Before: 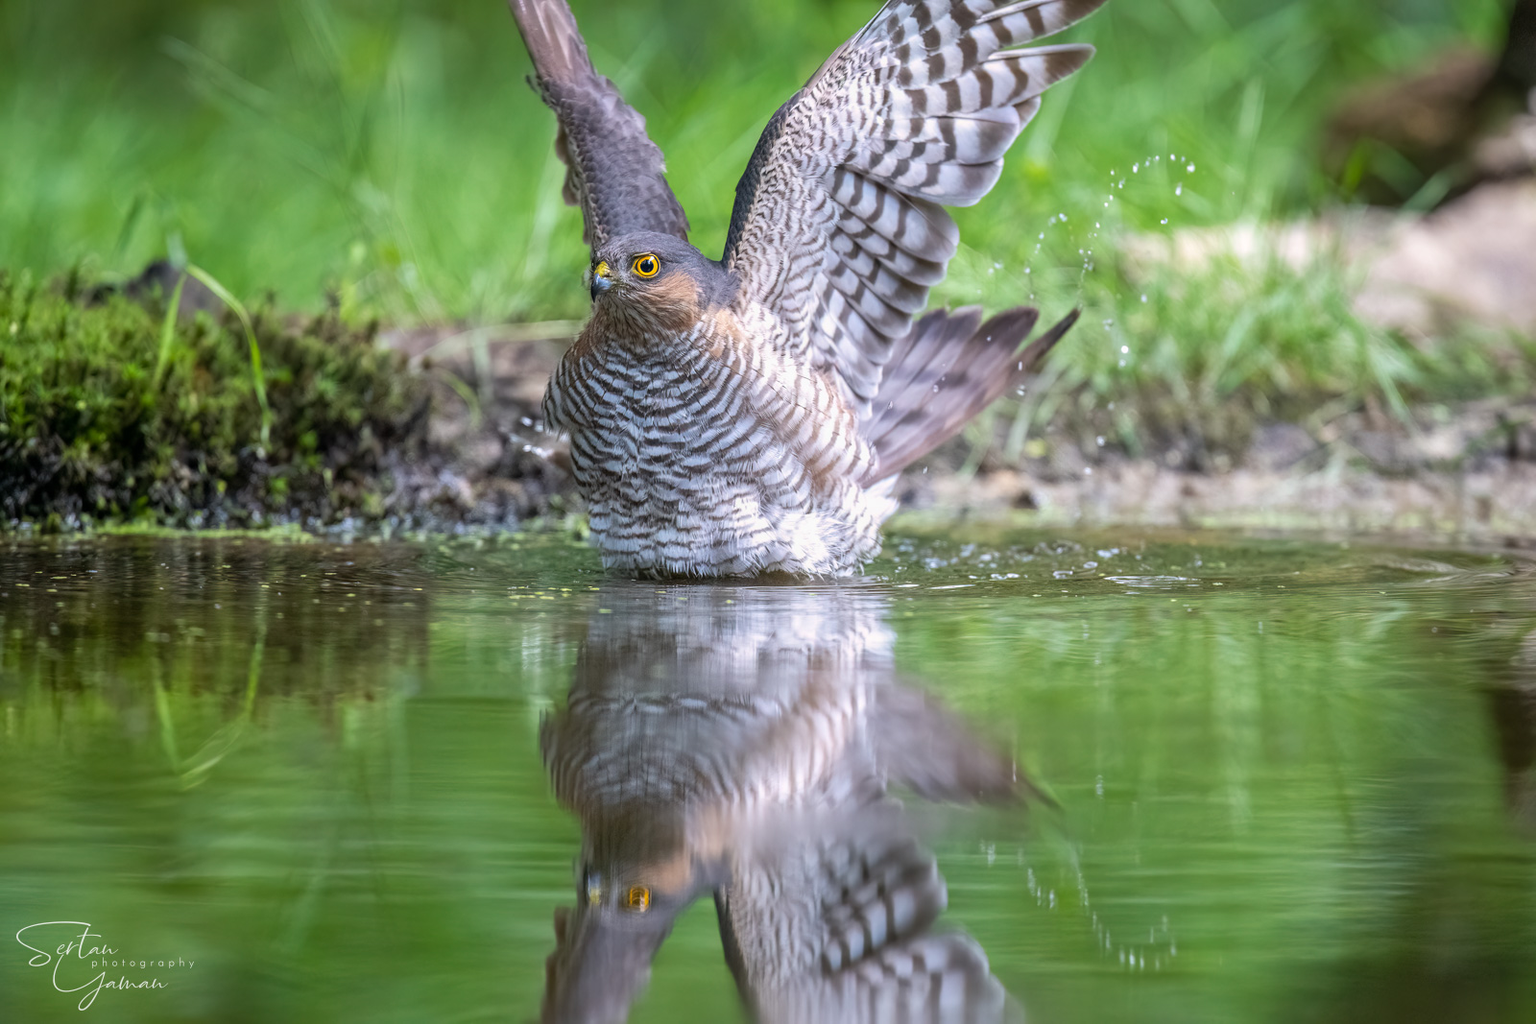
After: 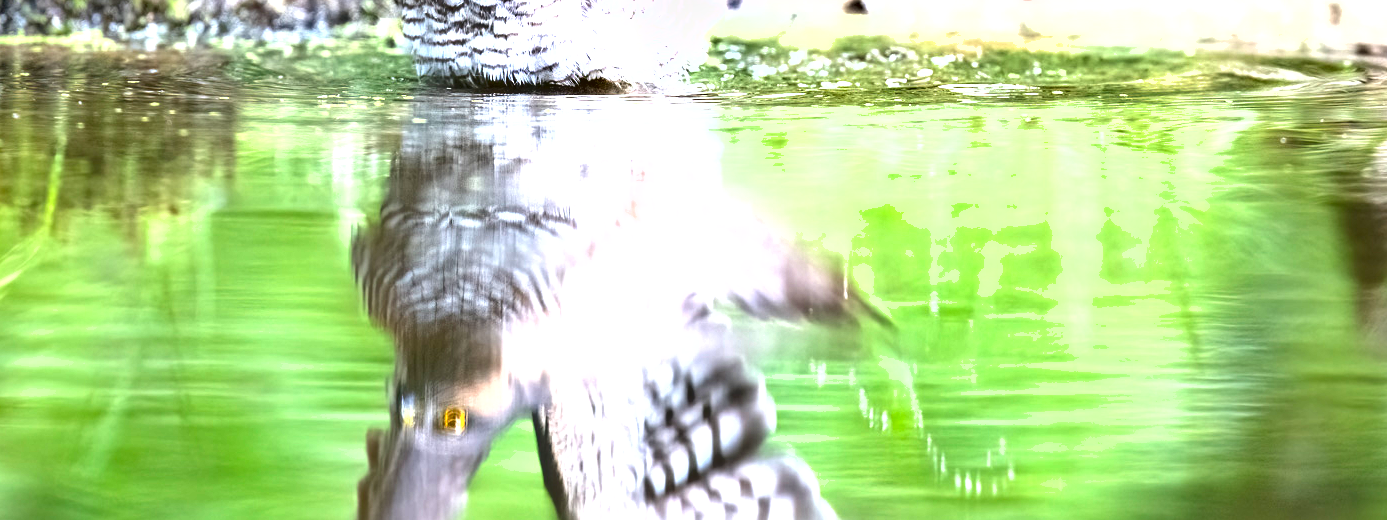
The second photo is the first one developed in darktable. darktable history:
crop and rotate: left 13.273%, top 48.387%, bottom 2.803%
exposure: black level correction 0.001, exposure 1.997 EV, compensate highlight preservation false
shadows and highlights: shadows 47.45, highlights -42.56, soften with gaussian
